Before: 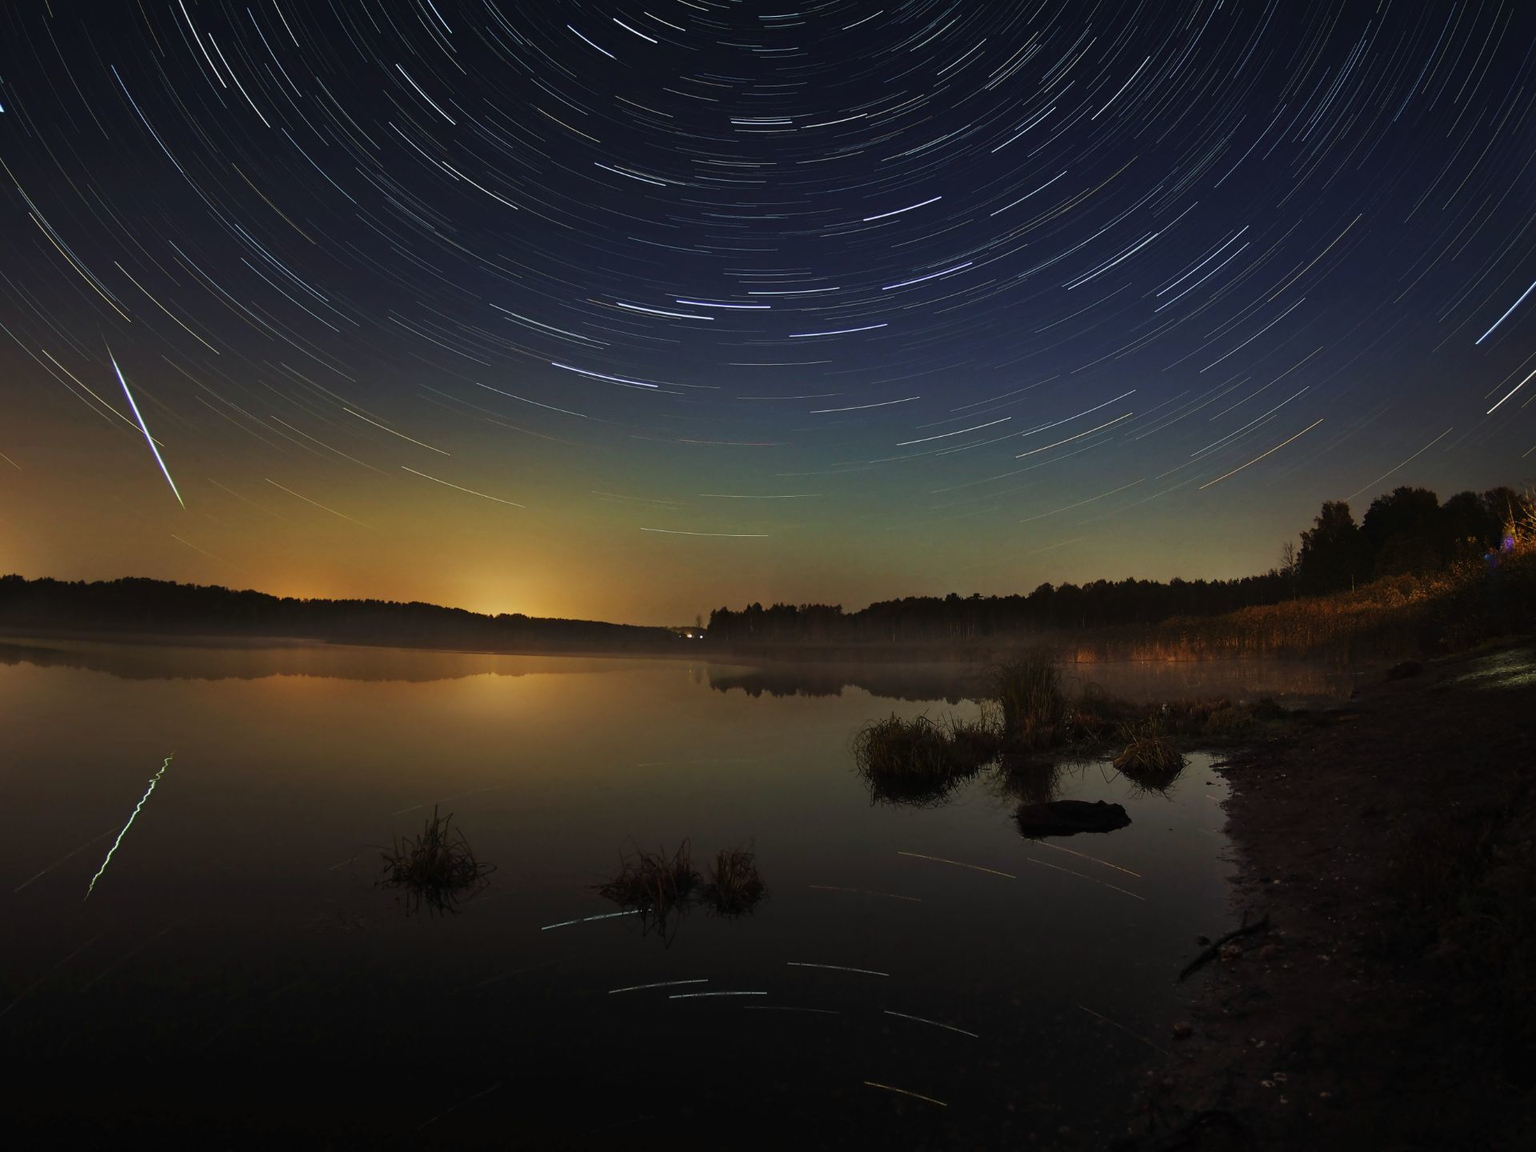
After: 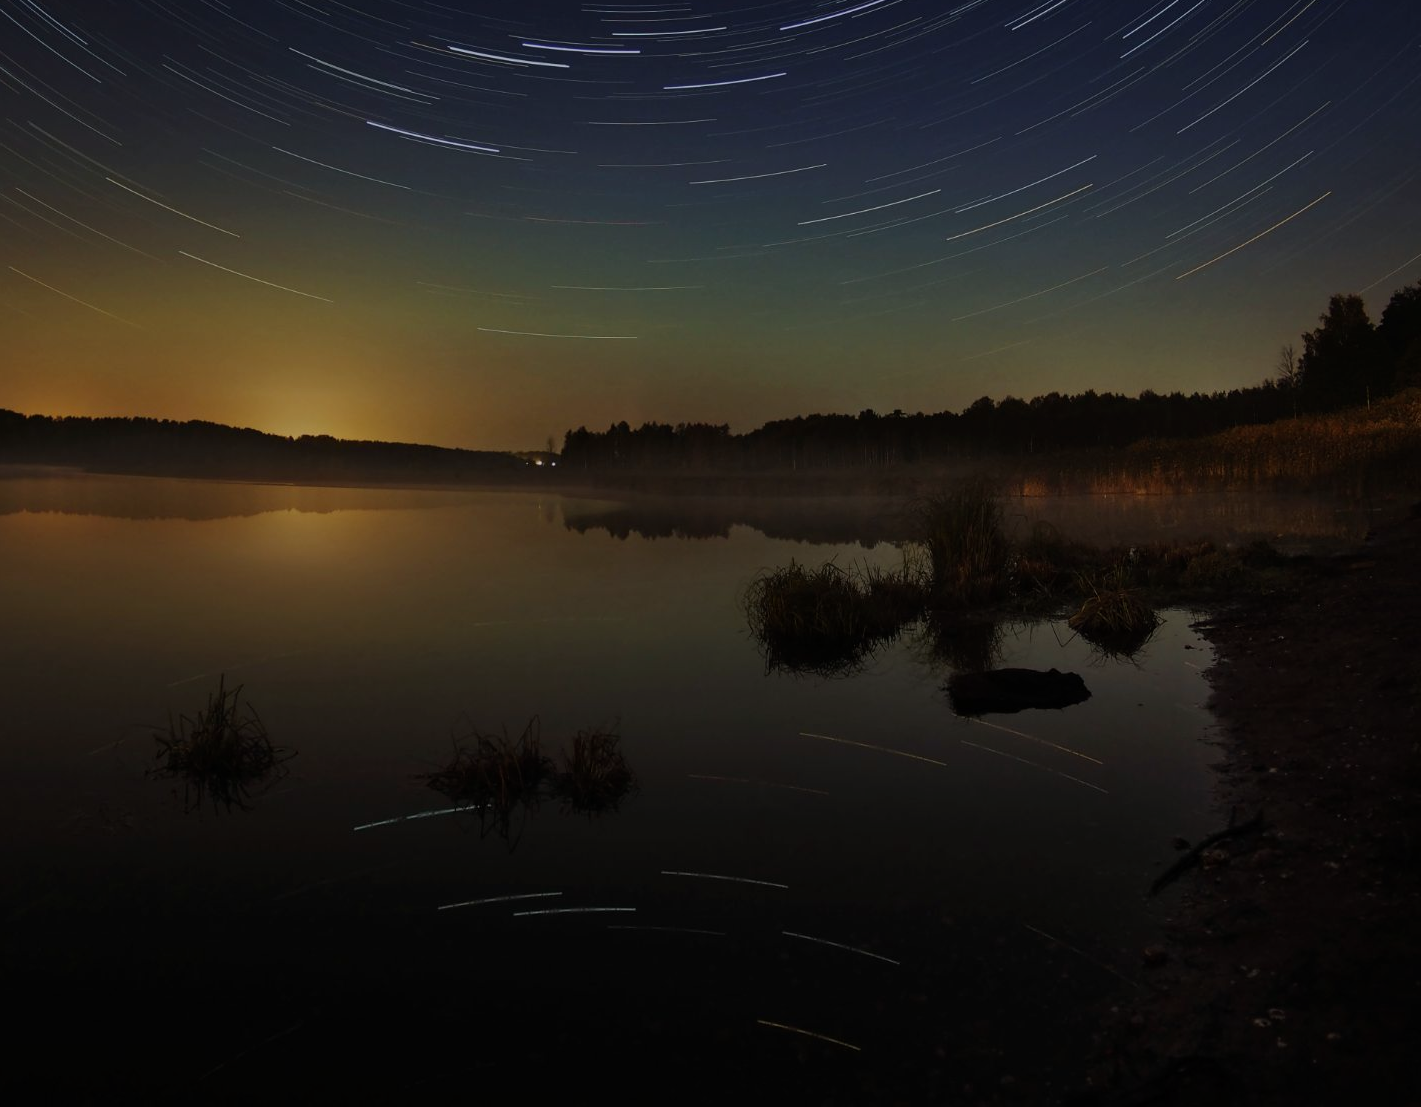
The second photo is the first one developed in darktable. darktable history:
exposure: black level correction 0, exposure -0.782 EV, compensate exposure bias true, compensate highlight preservation false
crop: left 16.84%, top 23.082%, right 9.134%
